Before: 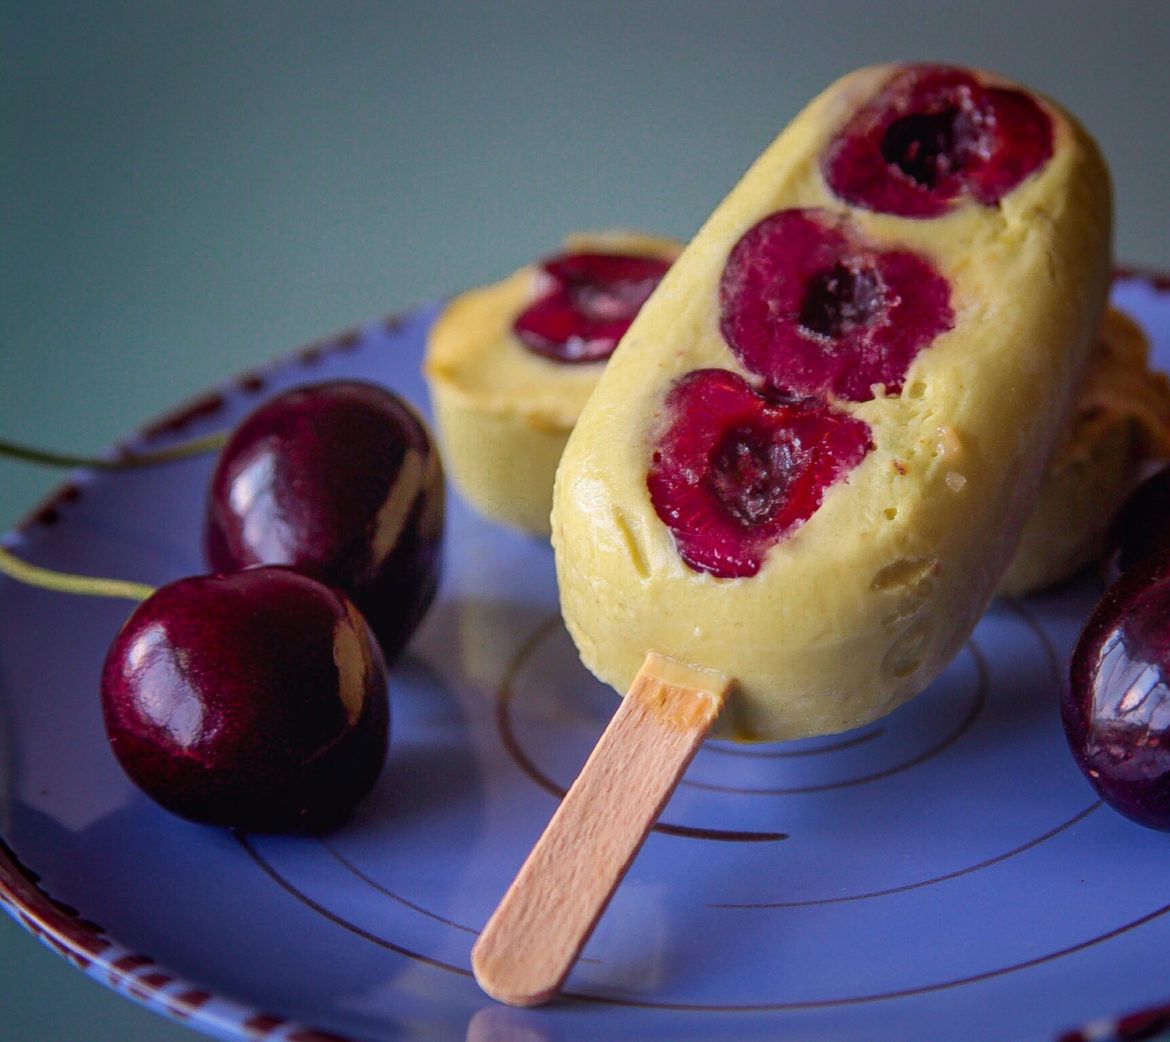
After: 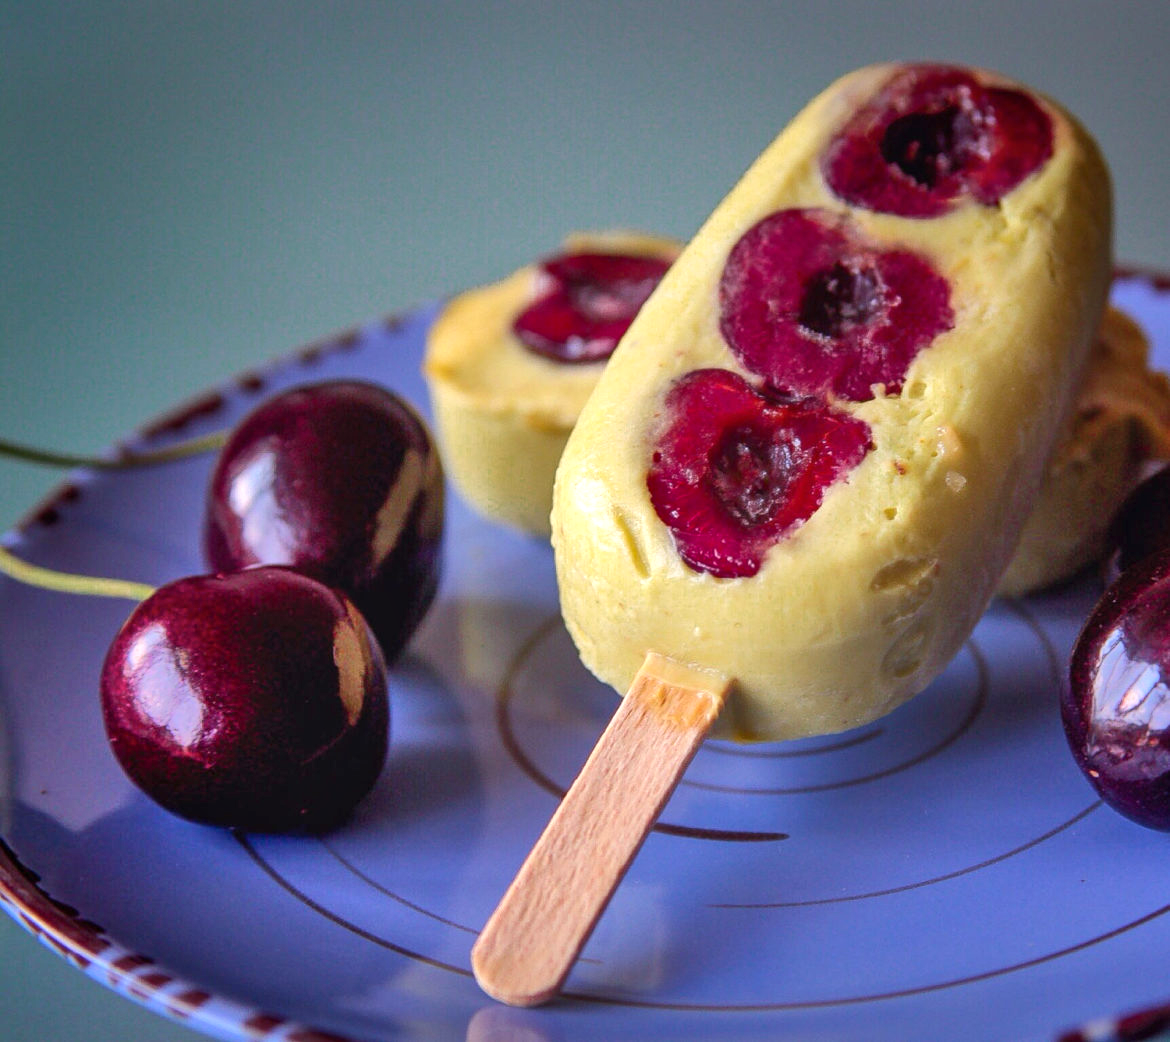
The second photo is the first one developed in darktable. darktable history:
exposure: exposure 0.403 EV, compensate highlight preservation false
shadows and highlights: shadows 60.84, highlights -60.17, soften with gaussian
